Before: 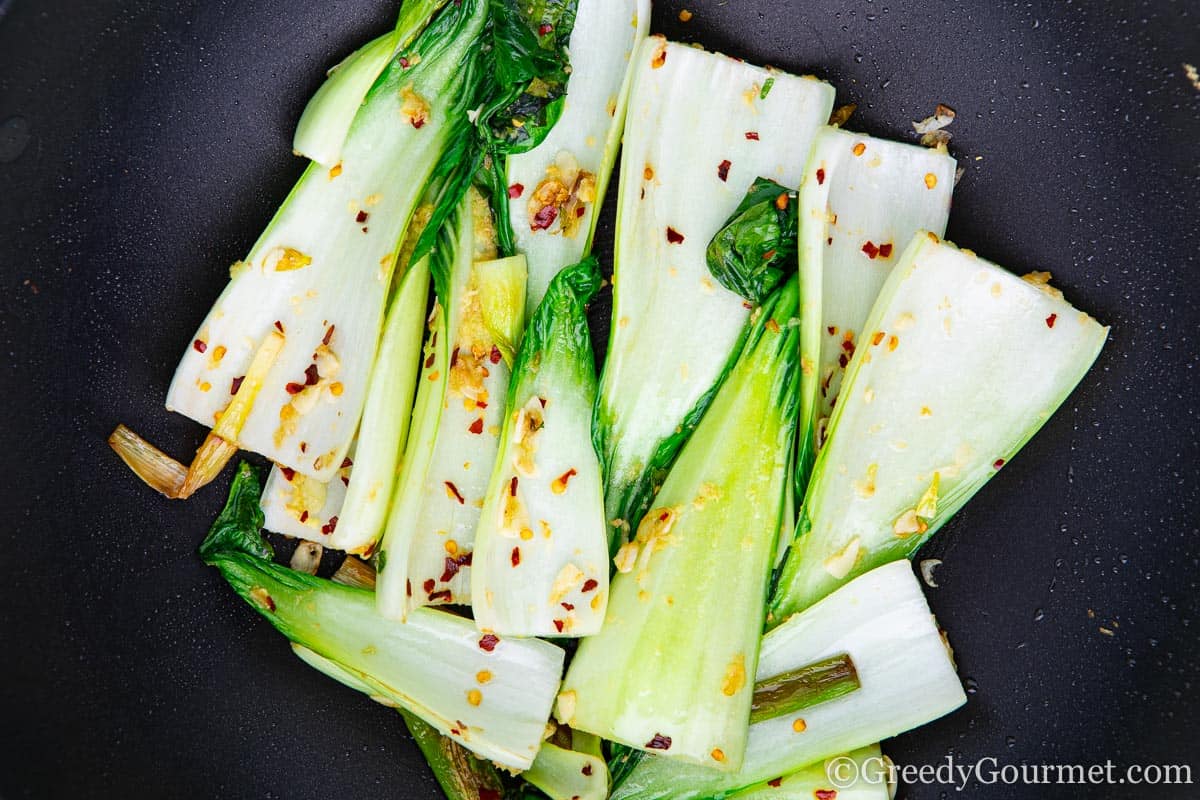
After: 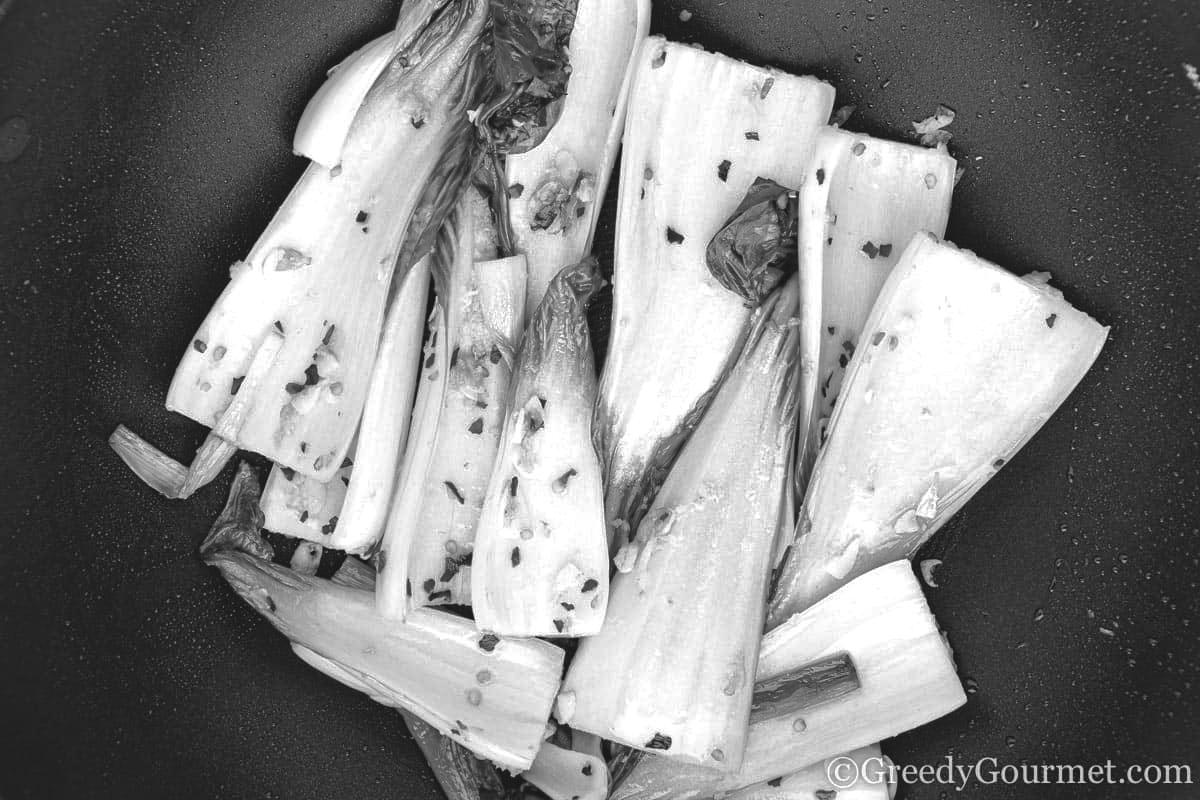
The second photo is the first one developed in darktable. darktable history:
exposure: exposure 0.15 EV, compensate highlight preservation false
tone equalizer: on, module defaults
shadows and highlights: on, module defaults
color balance: lift [1.005, 0.99, 1.007, 1.01], gamma [1, 0.979, 1.011, 1.021], gain [0.923, 1.098, 1.025, 0.902], input saturation 90.45%, contrast 7.73%, output saturation 105.91%
contrast brightness saturation: saturation -1
monochrome: on, module defaults
